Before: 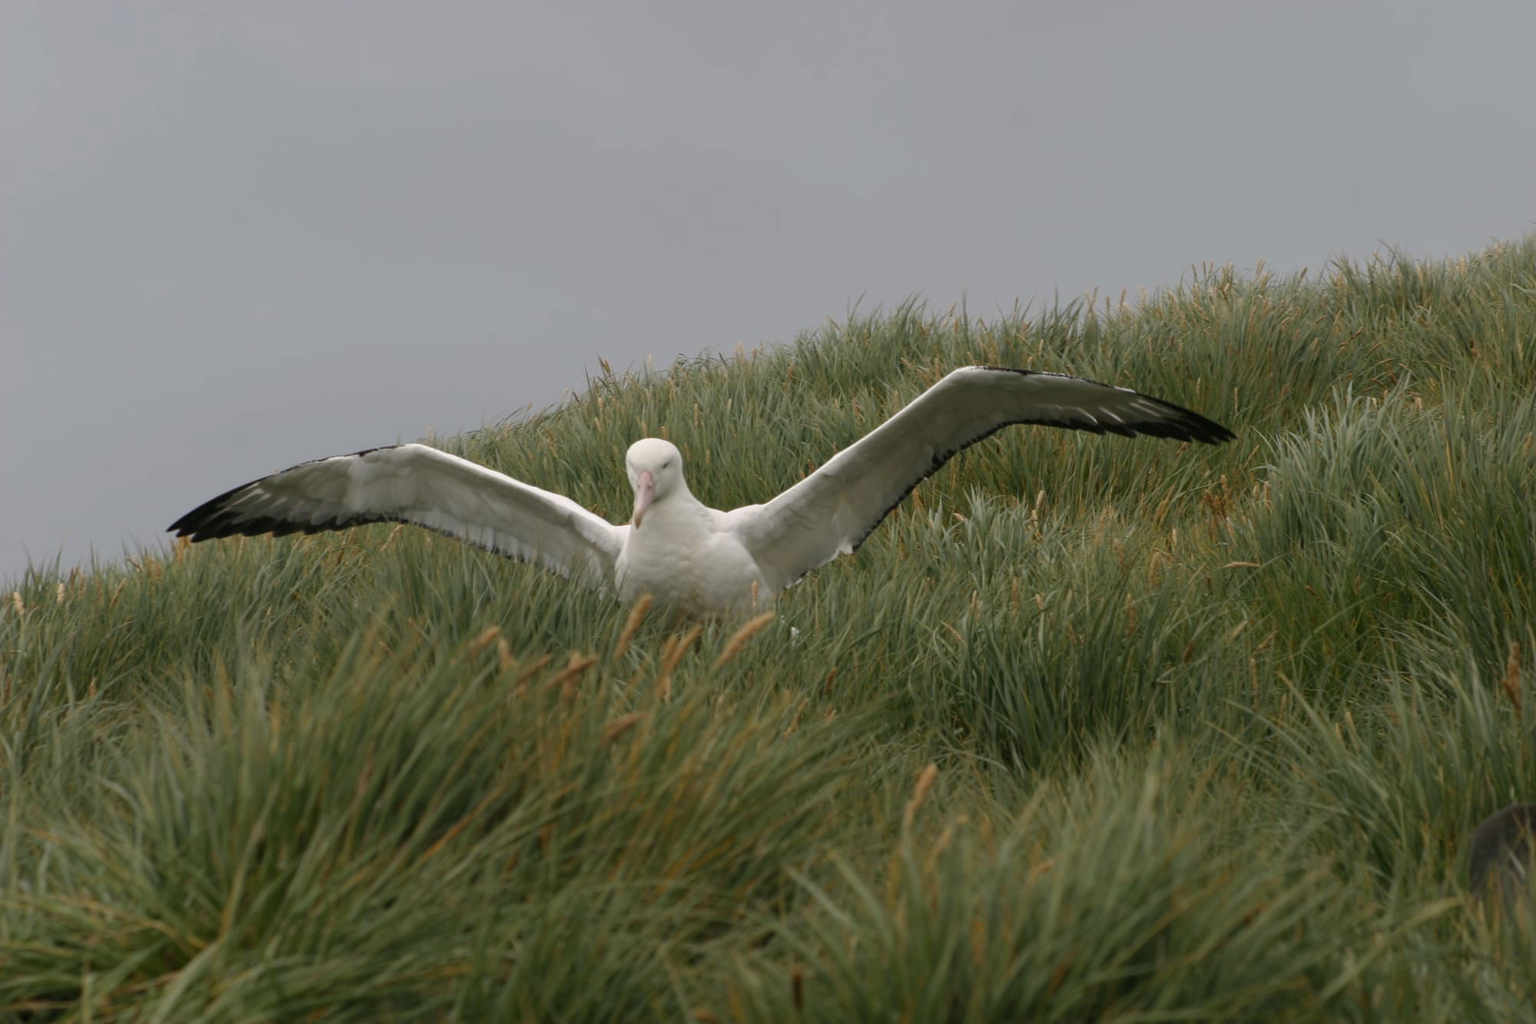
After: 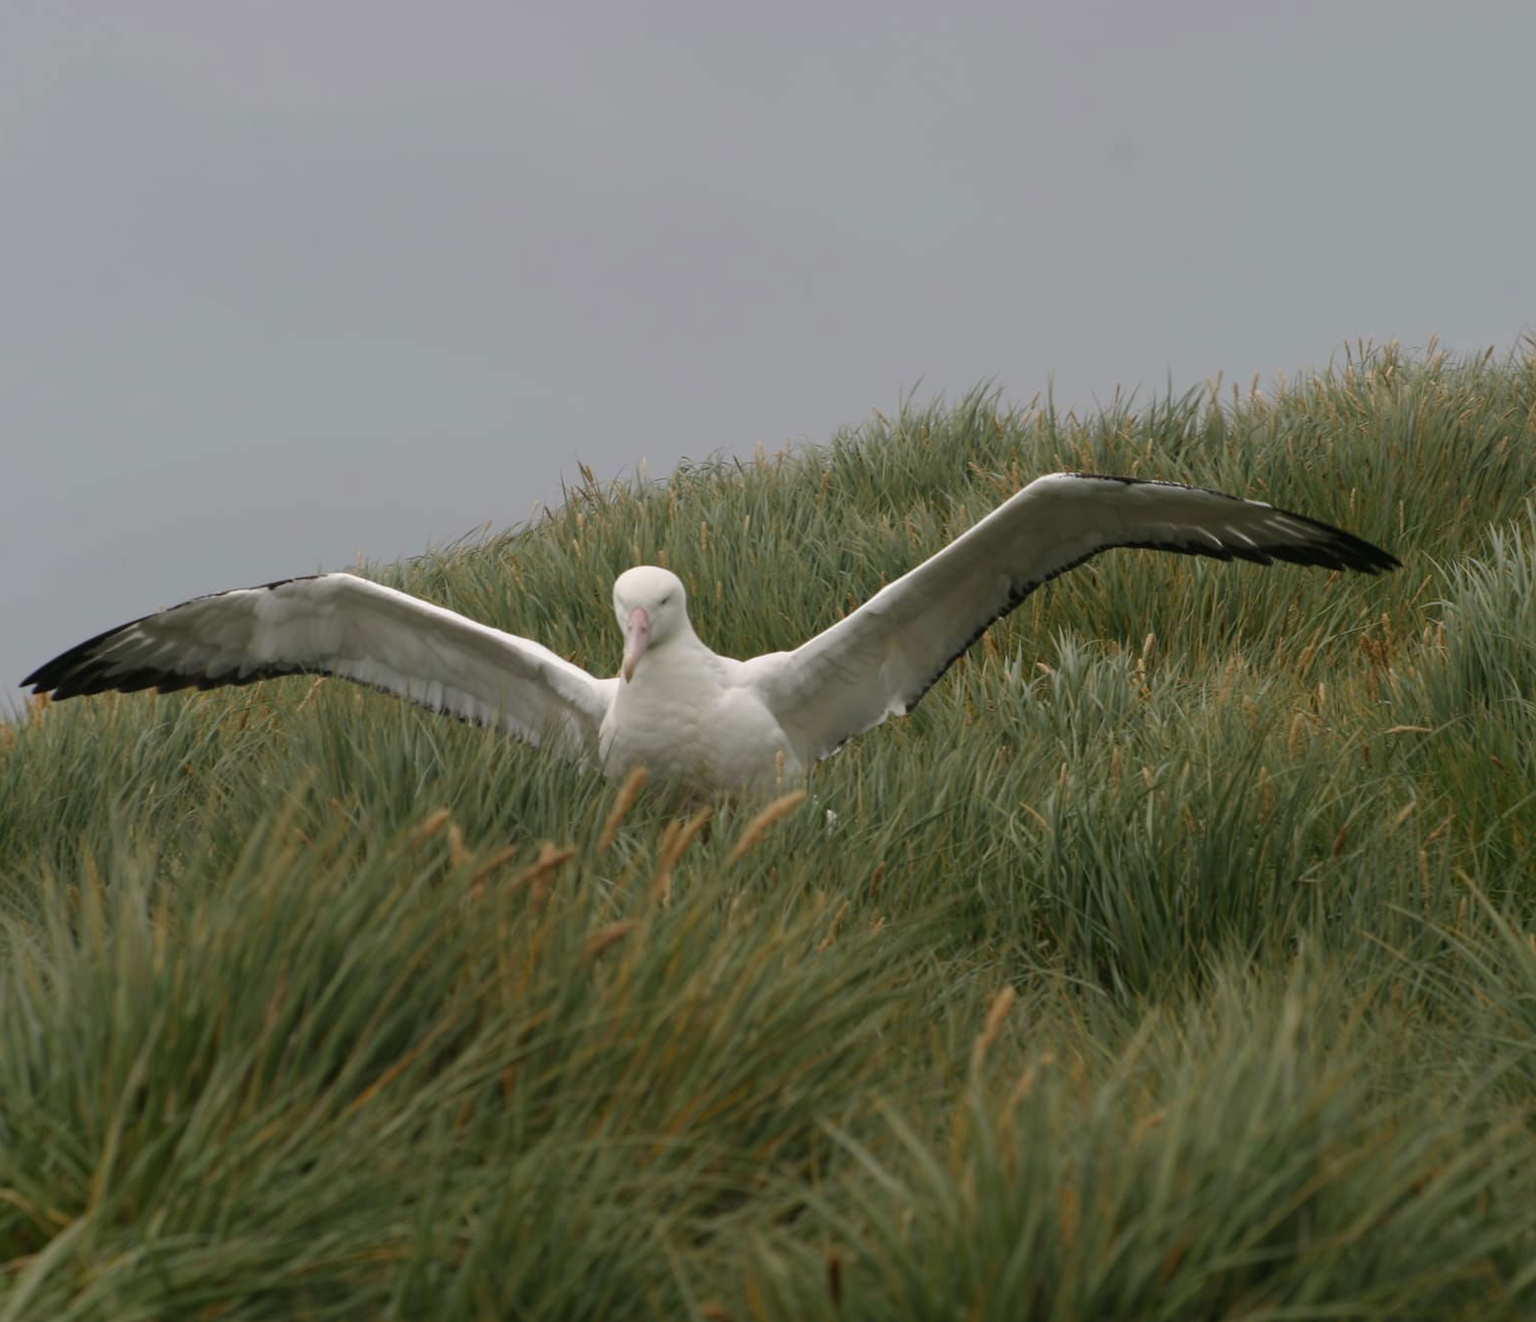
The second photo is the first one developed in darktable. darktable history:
crop: left 9.851%, right 12.746%
